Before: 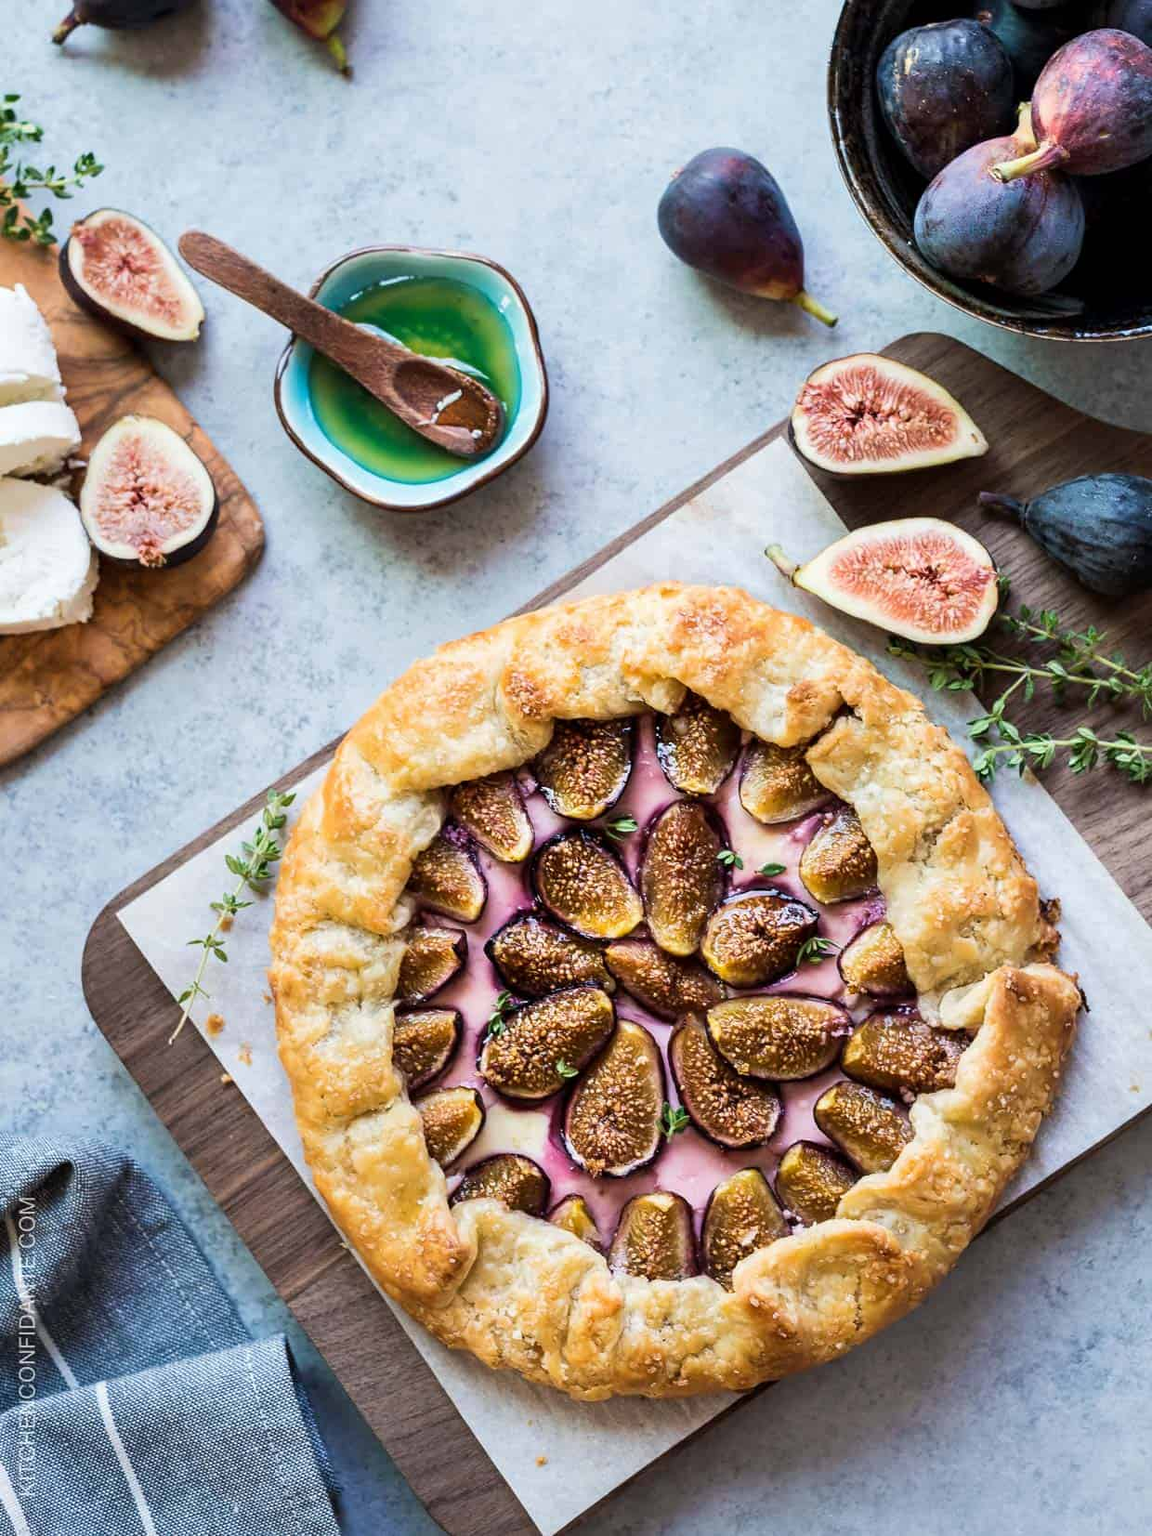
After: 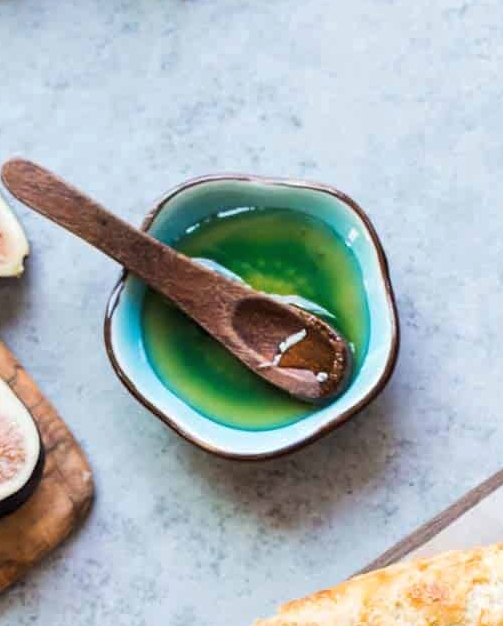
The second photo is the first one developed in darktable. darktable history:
levels: levels [0.026, 0.507, 0.987]
crop: left 15.452%, top 5.459%, right 43.956%, bottom 56.62%
